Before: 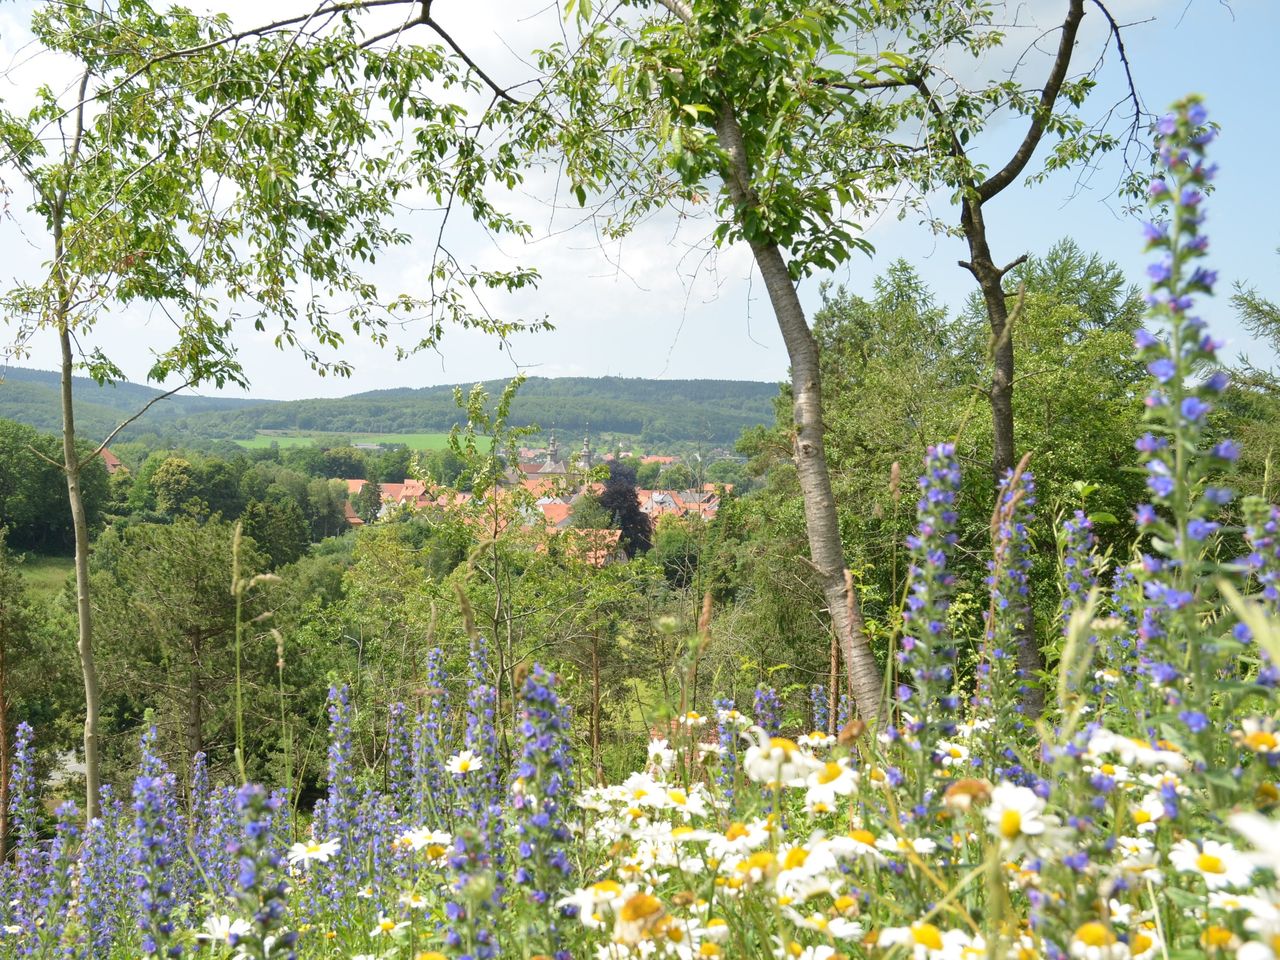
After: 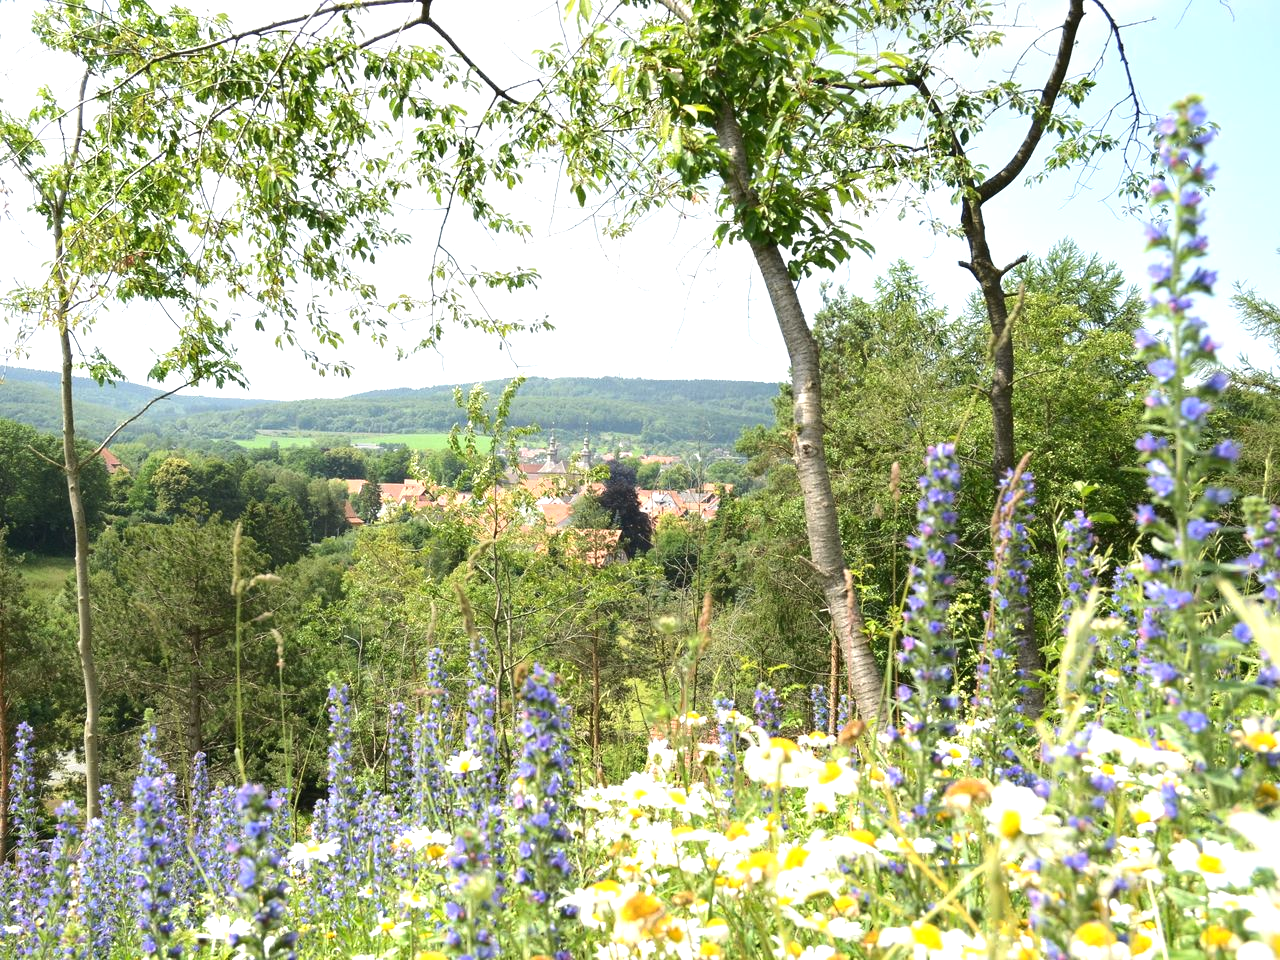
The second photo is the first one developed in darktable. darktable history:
tone equalizer: -8 EV 0.001 EV, -7 EV -0.001 EV, -6 EV 0.003 EV, -5 EV -0.033 EV, -4 EV -0.129 EV, -3 EV -0.162 EV, -2 EV 0.264 EV, -1 EV 0.715 EV, +0 EV 0.477 EV, mask exposure compensation -0.485 EV
